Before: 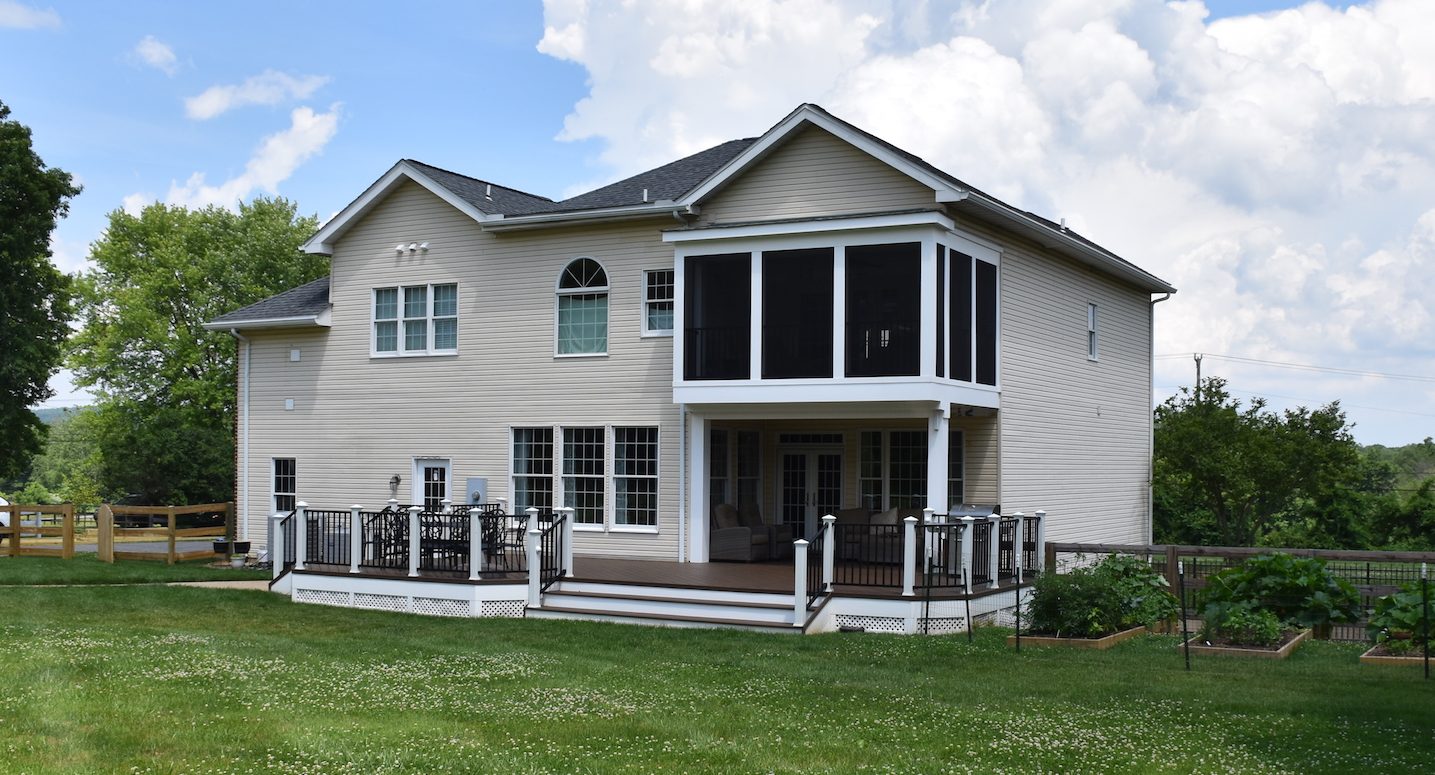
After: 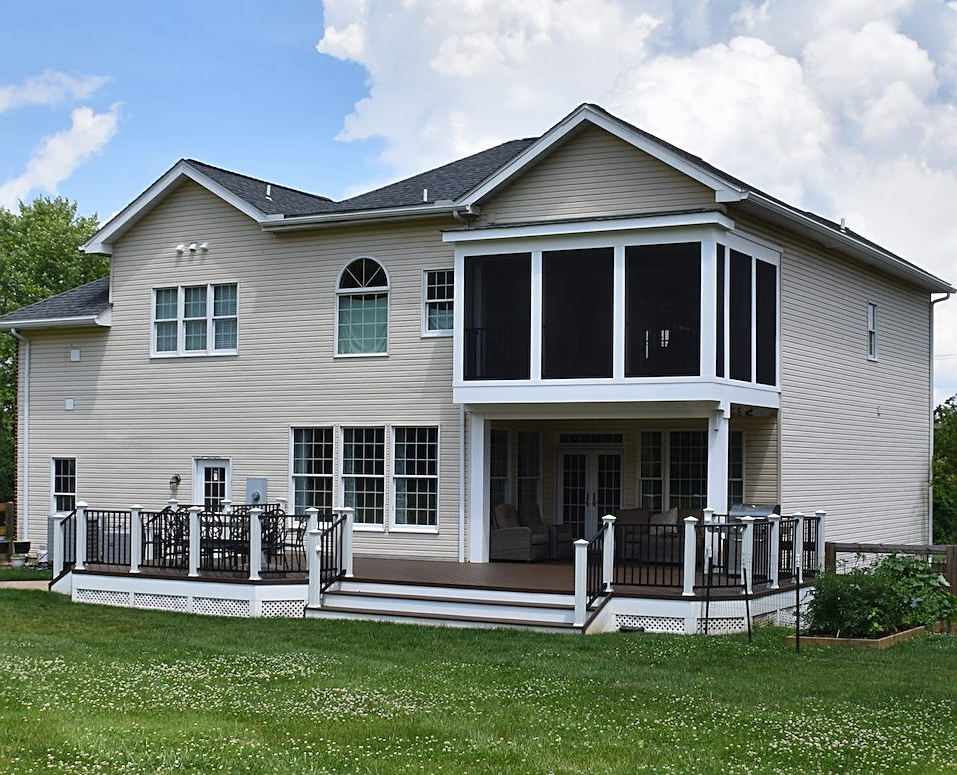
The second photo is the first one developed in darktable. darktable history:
sharpen: on, module defaults
tone equalizer: on, module defaults
crop and rotate: left 15.446%, right 17.836%
contrast brightness saturation: contrast -0.02, brightness -0.01, saturation 0.03
bloom: size 3%, threshold 100%, strength 0%
shadows and highlights: shadows 37.27, highlights -28.18, soften with gaussian
